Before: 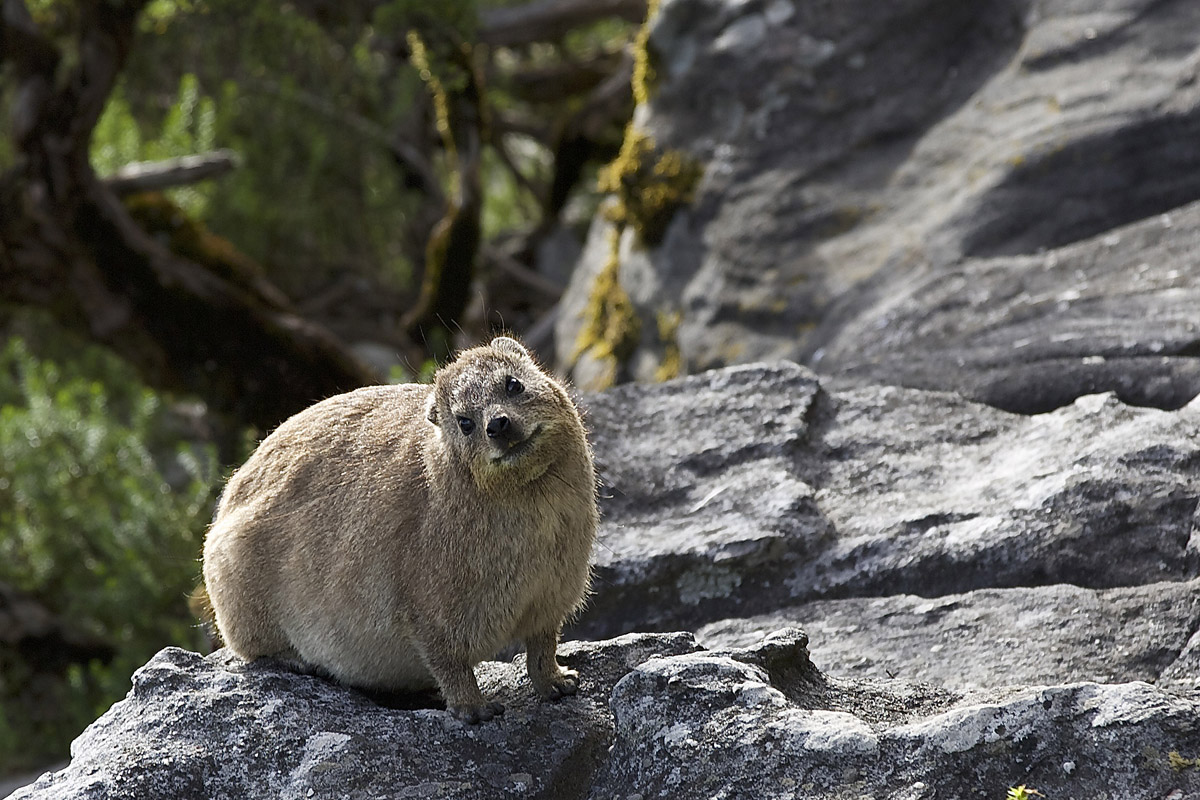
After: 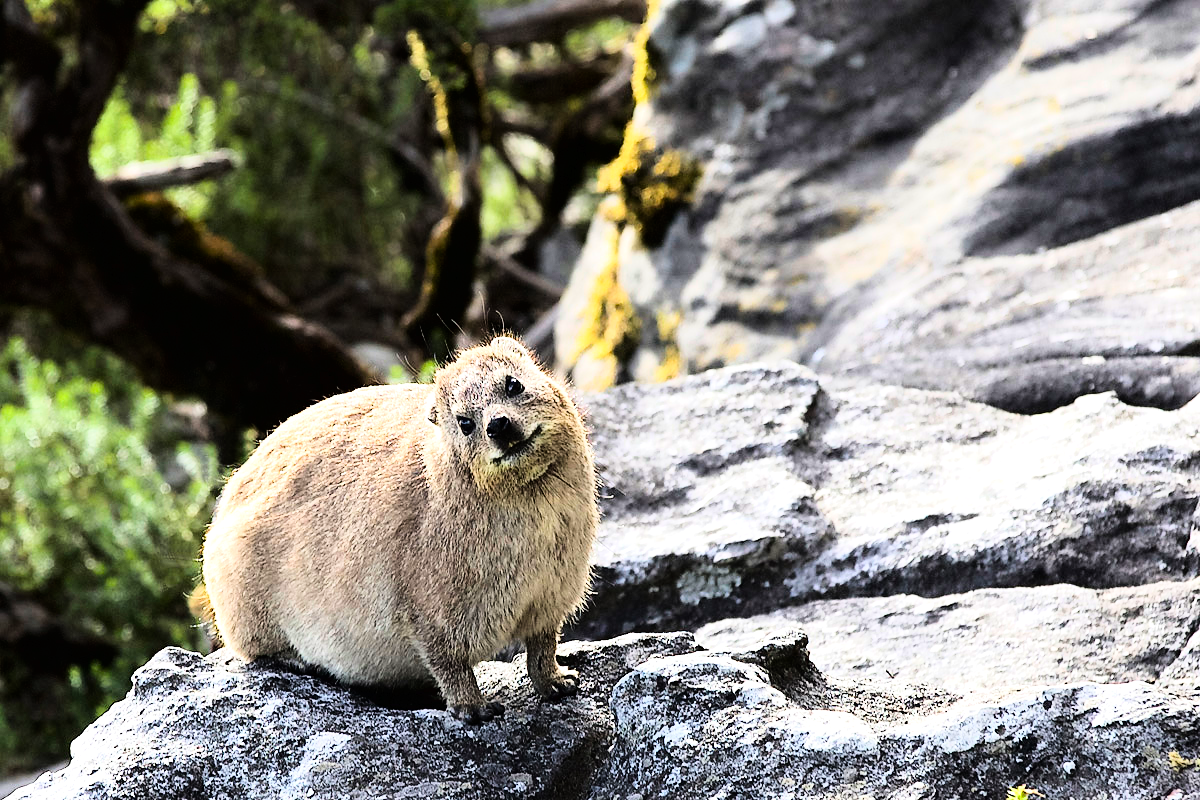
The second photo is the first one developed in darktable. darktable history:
base curve: curves: ch0 [(0, 0) (0, 0.001) (0.001, 0.001) (0.004, 0.002) (0.007, 0.004) (0.015, 0.013) (0.033, 0.045) (0.052, 0.096) (0.075, 0.17) (0.099, 0.241) (0.163, 0.42) (0.219, 0.55) (0.259, 0.616) (0.327, 0.722) (0.365, 0.765) (0.522, 0.873) (0.547, 0.881) (0.689, 0.919) (0.826, 0.952) (1, 1)]
tone equalizer: -8 EV -0.746 EV, -7 EV -0.731 EV, -6 EV -0.564 EV, -5 EV -0.41 EV, -3 EV 0.402 EV, -2 EV 0.6 EV, -1 EV 0.694 EV, +0 EV 0.73 EV
